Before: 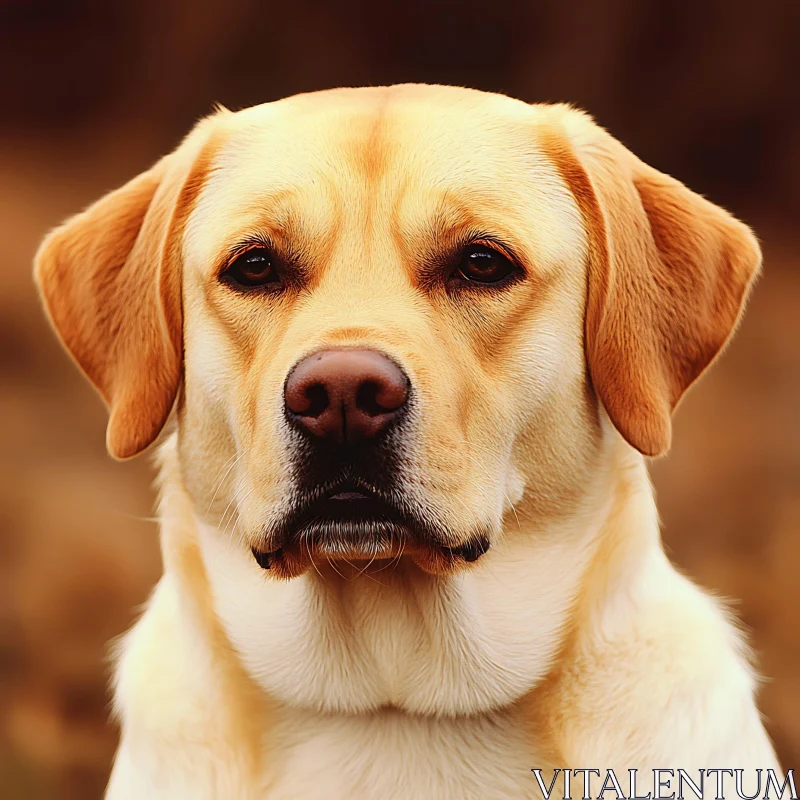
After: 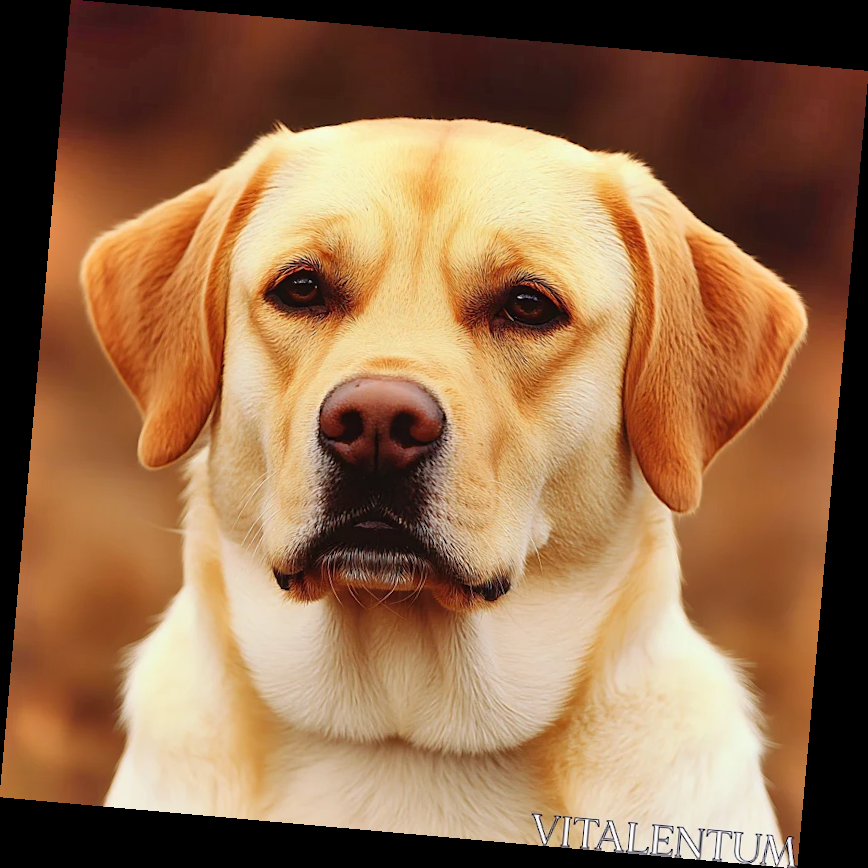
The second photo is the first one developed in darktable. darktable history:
shadows and highlights: shadows 49, highlights -41, soften with gaussian
rgb curve: curves: ch0 [(0, 0) (0.053, 0.068) (0.122, 0.128) (1, 1)]
rotate and perspective: rotation 5.12°, automatic cropping off
